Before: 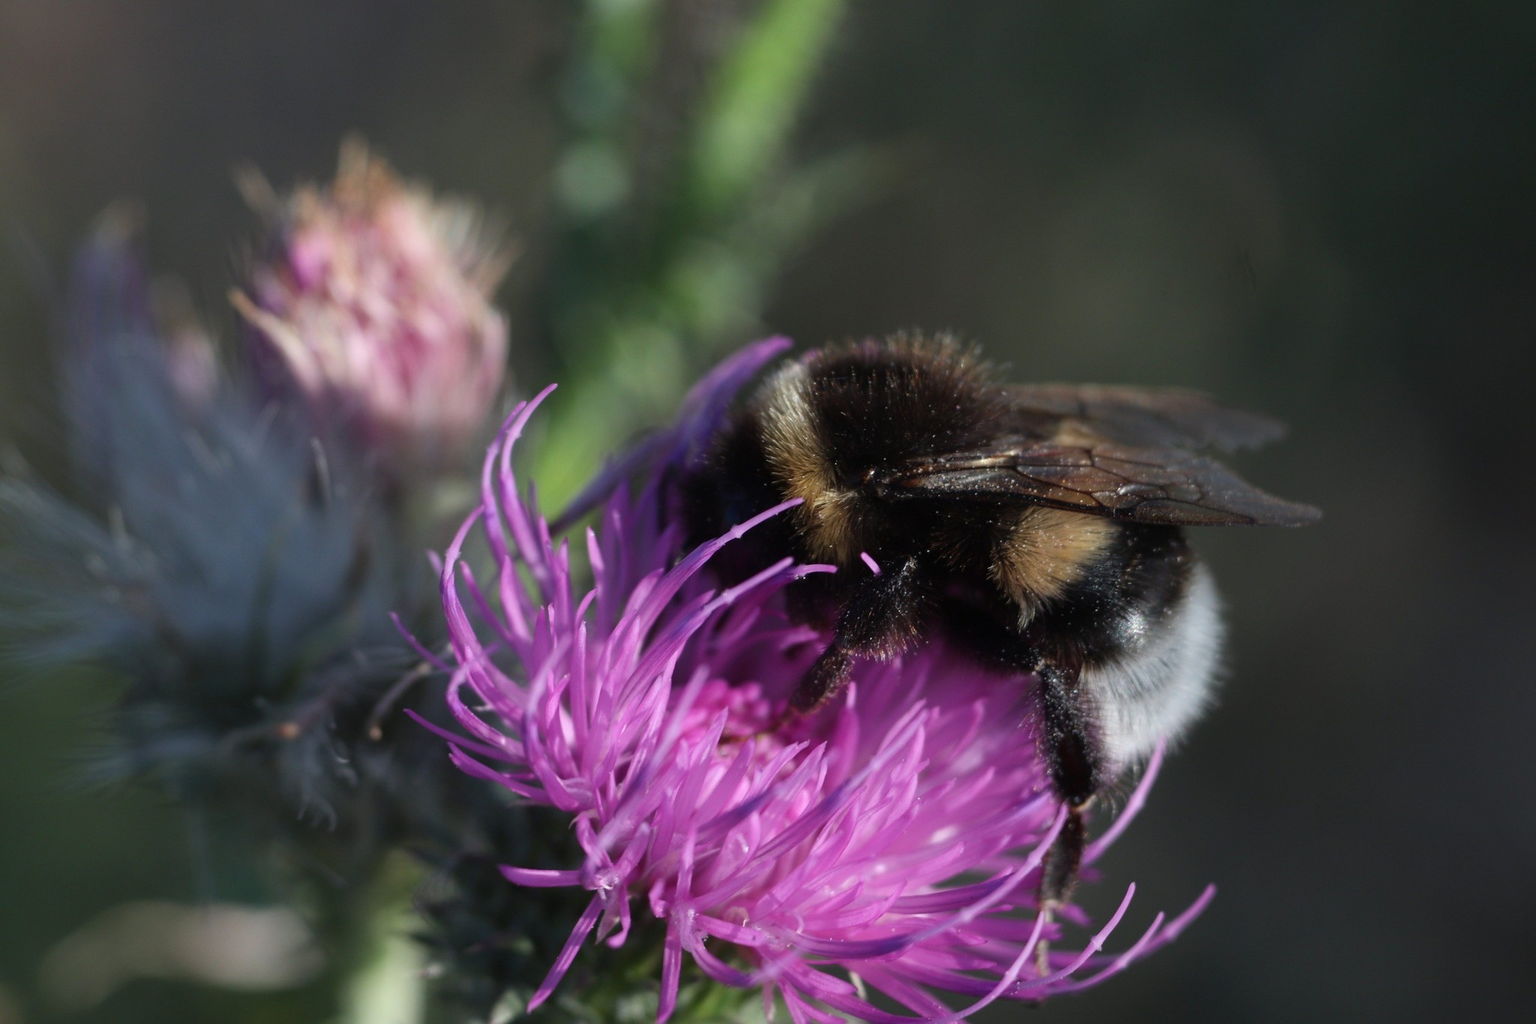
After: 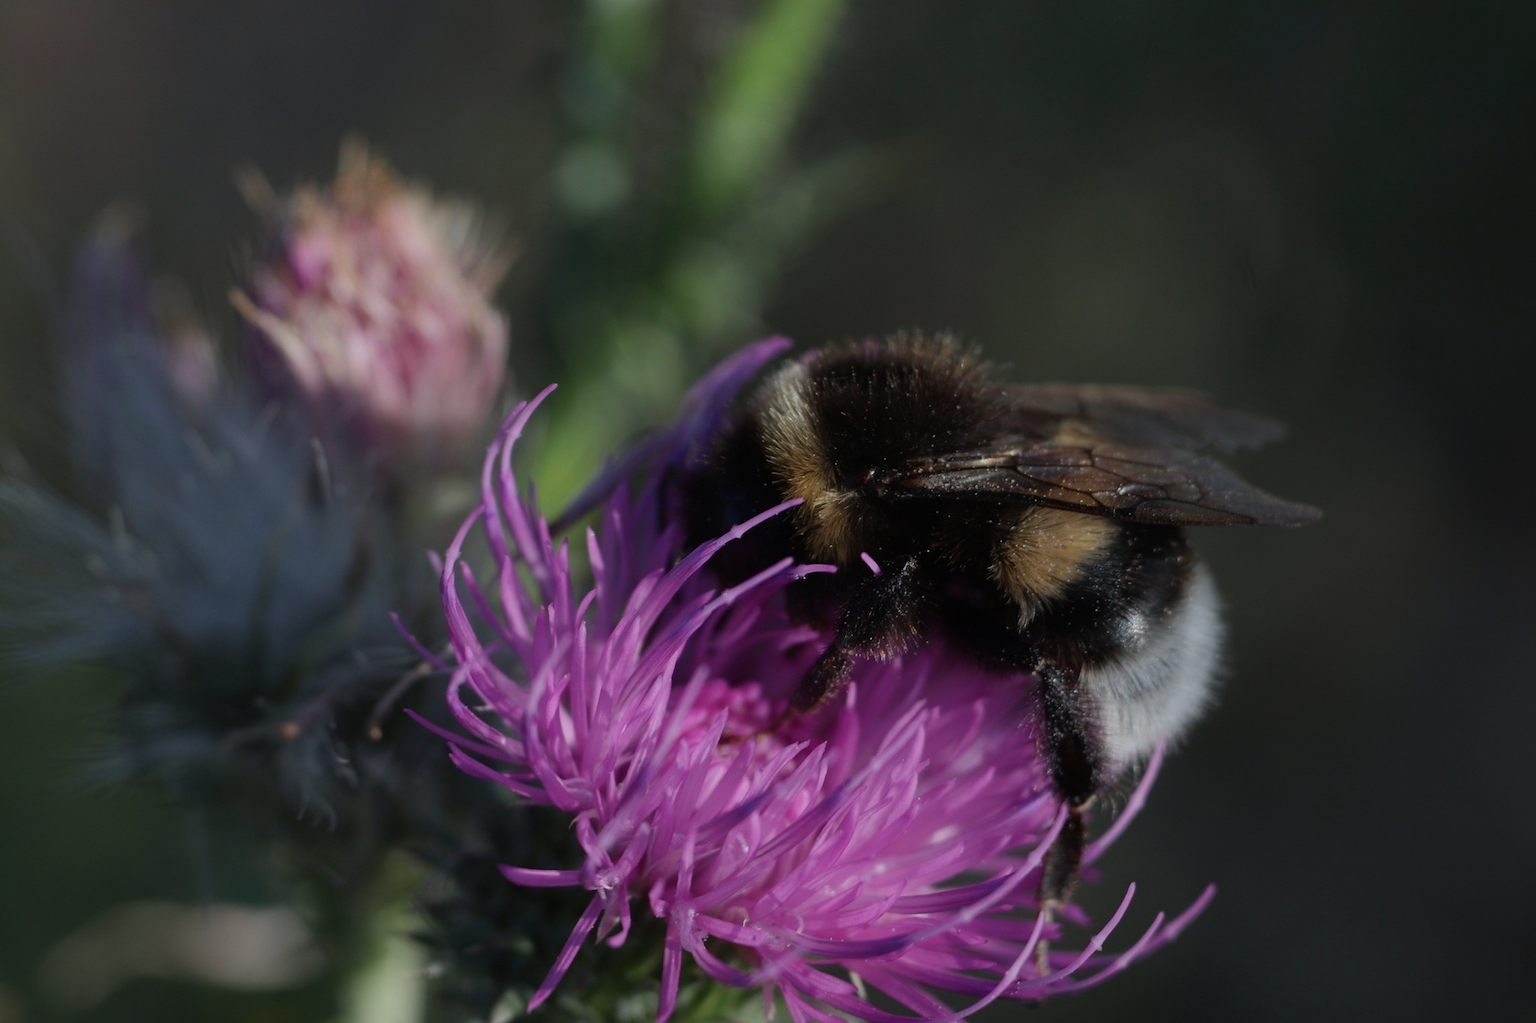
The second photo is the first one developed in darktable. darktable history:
exposure: black level correction 0, exposure -0.689 EV, compensate highlight preservation false
